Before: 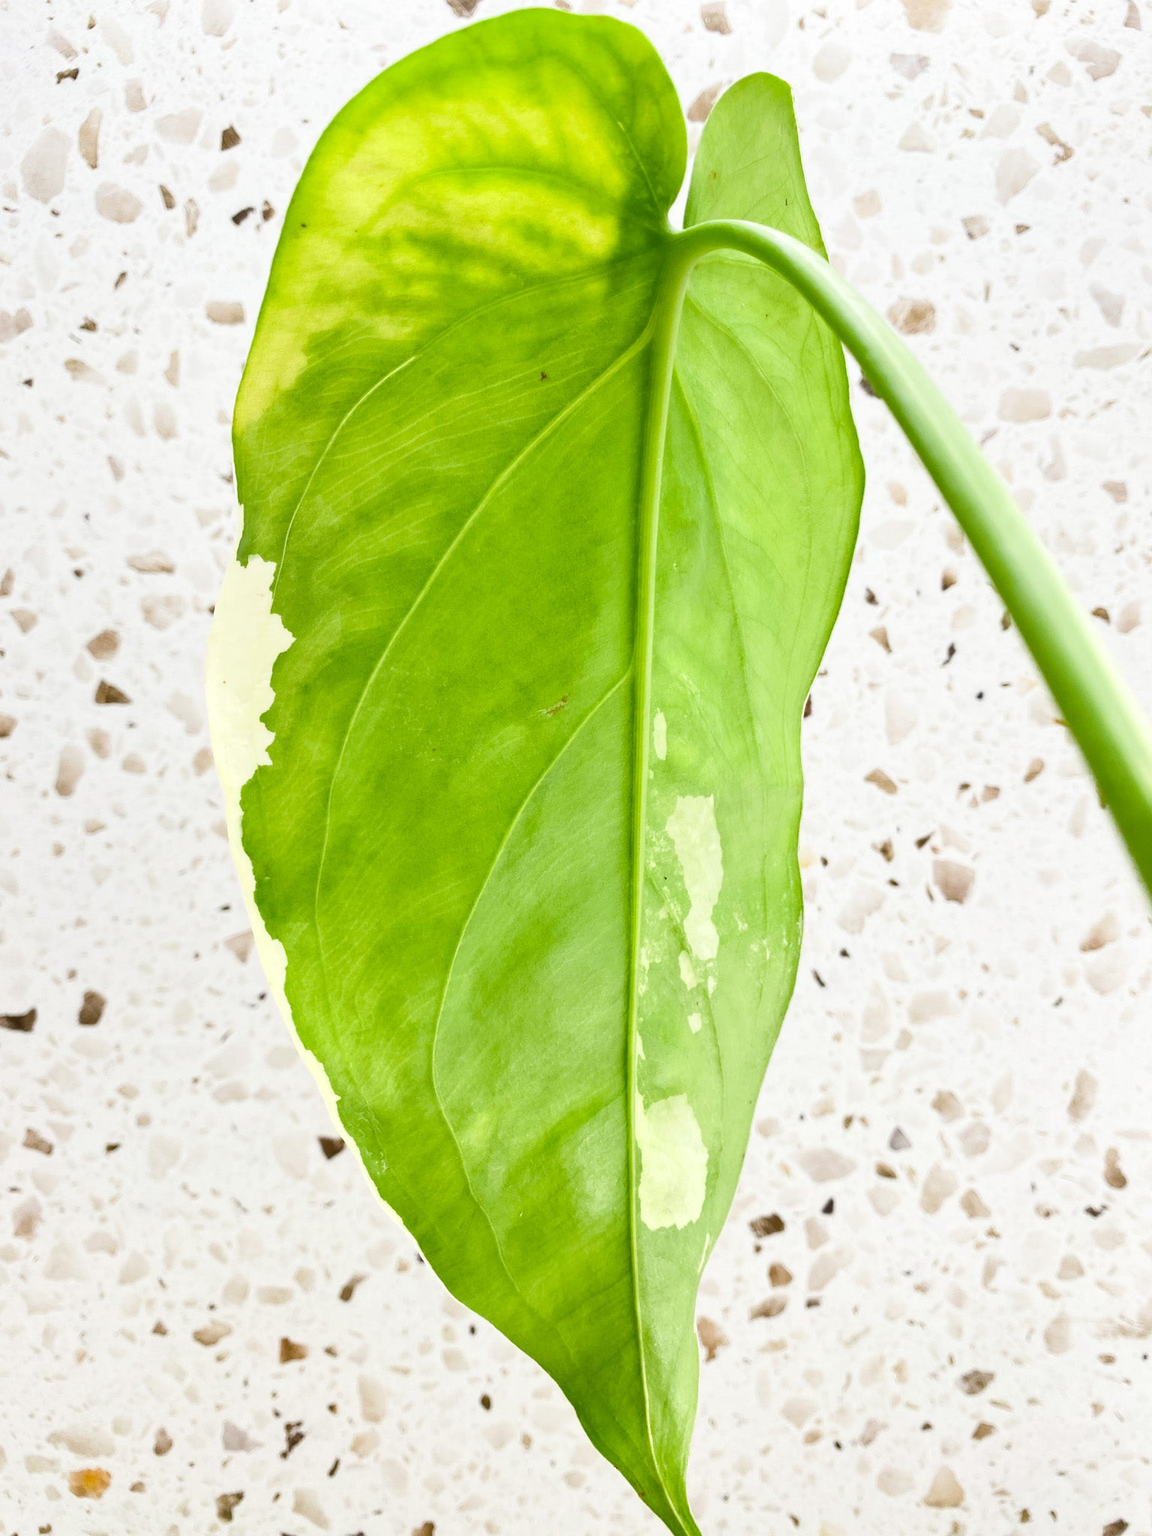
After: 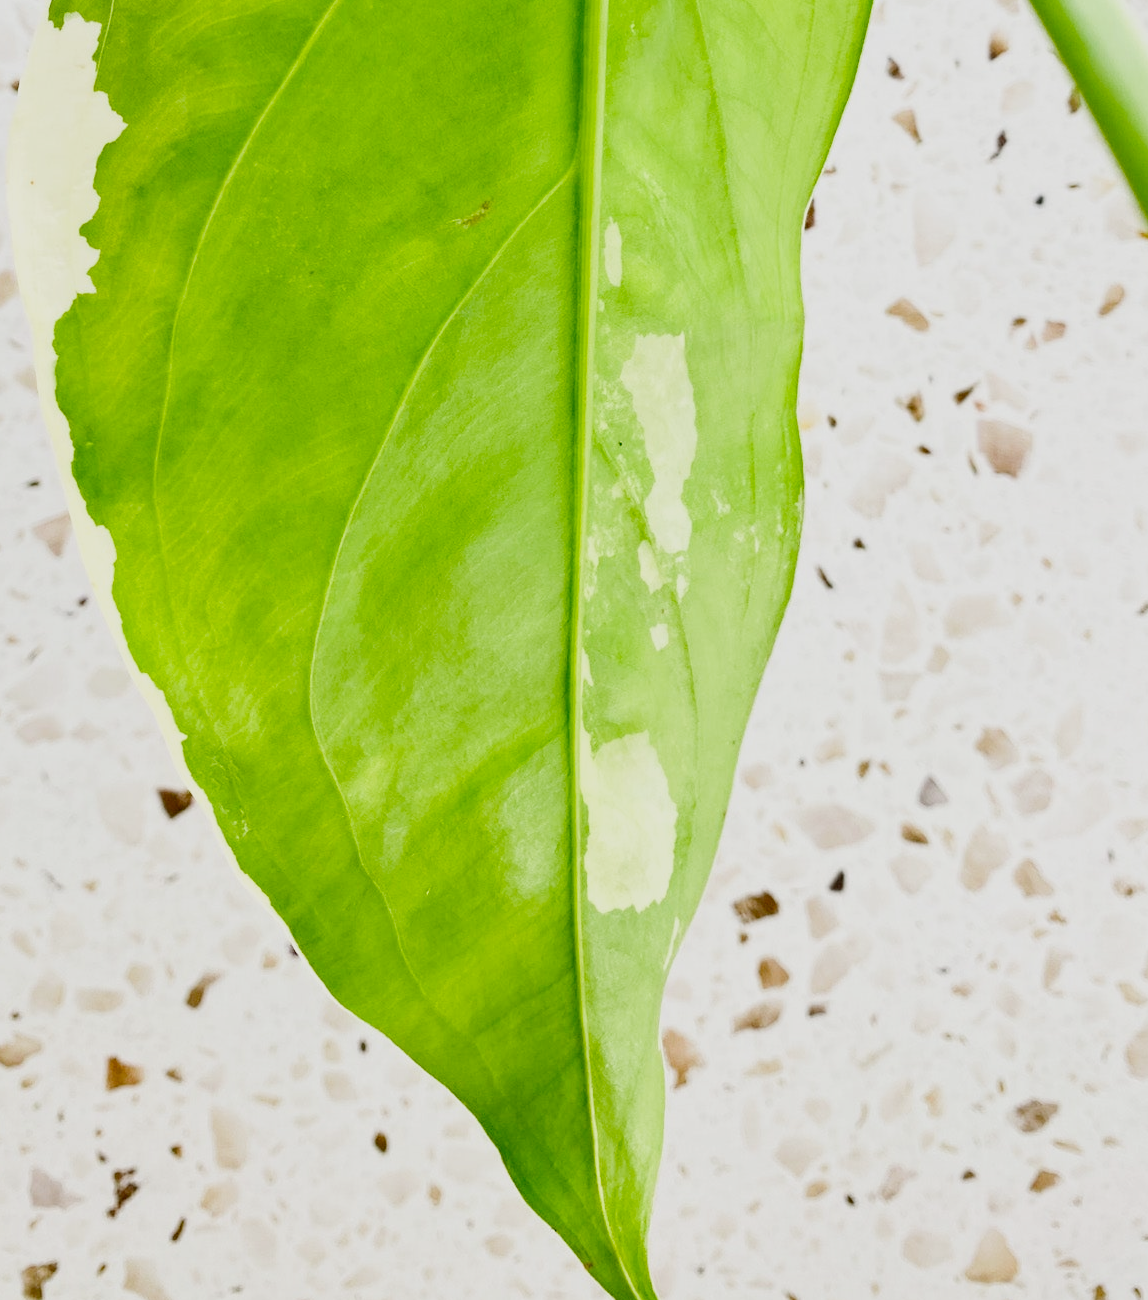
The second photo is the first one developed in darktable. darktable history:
crop and rotate: left 17.402%, top 35.531%, right 7.845%, bottom 0.991%
filmic rgb: black relative exposure -7.76 EV, white relative exposure 4.42 EV, threshold 3.04 EV, target black luminance 0%, hardness 3.75, latitude 50.64%, contrast 1.076, highlights saturation mix 8.79%, shadows ↔ highlights balance -0.224%, preserve chrominance no, color science v4 (2020), contrast in shadows soft, contrast in highlights soft, enable highlight reconstruction true
